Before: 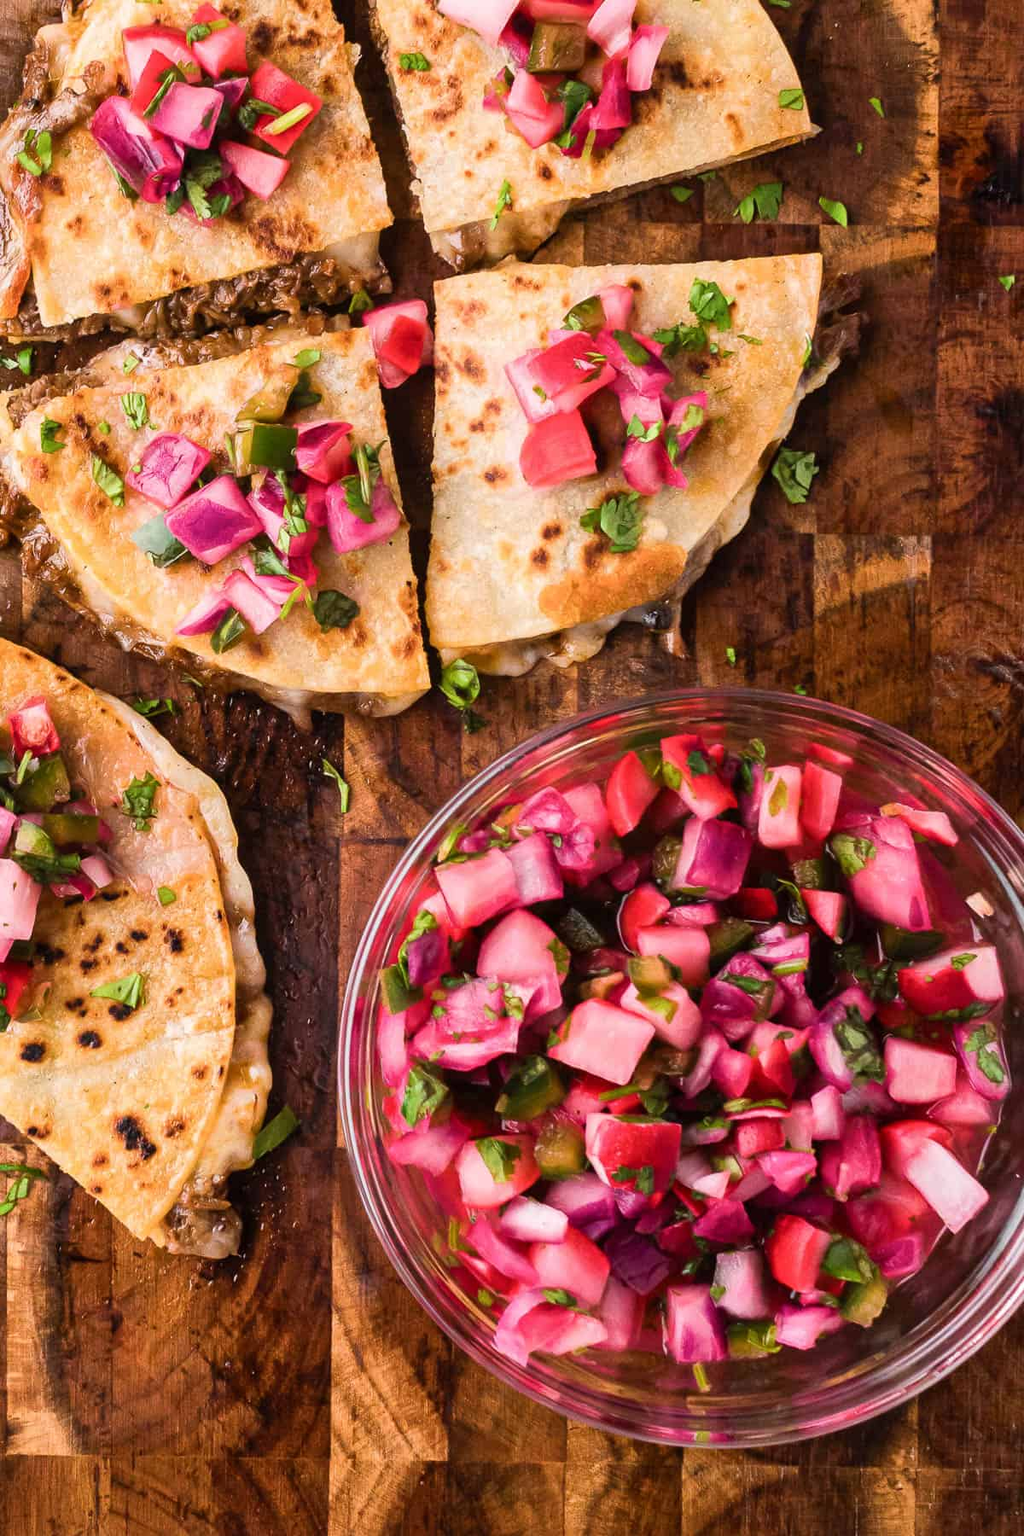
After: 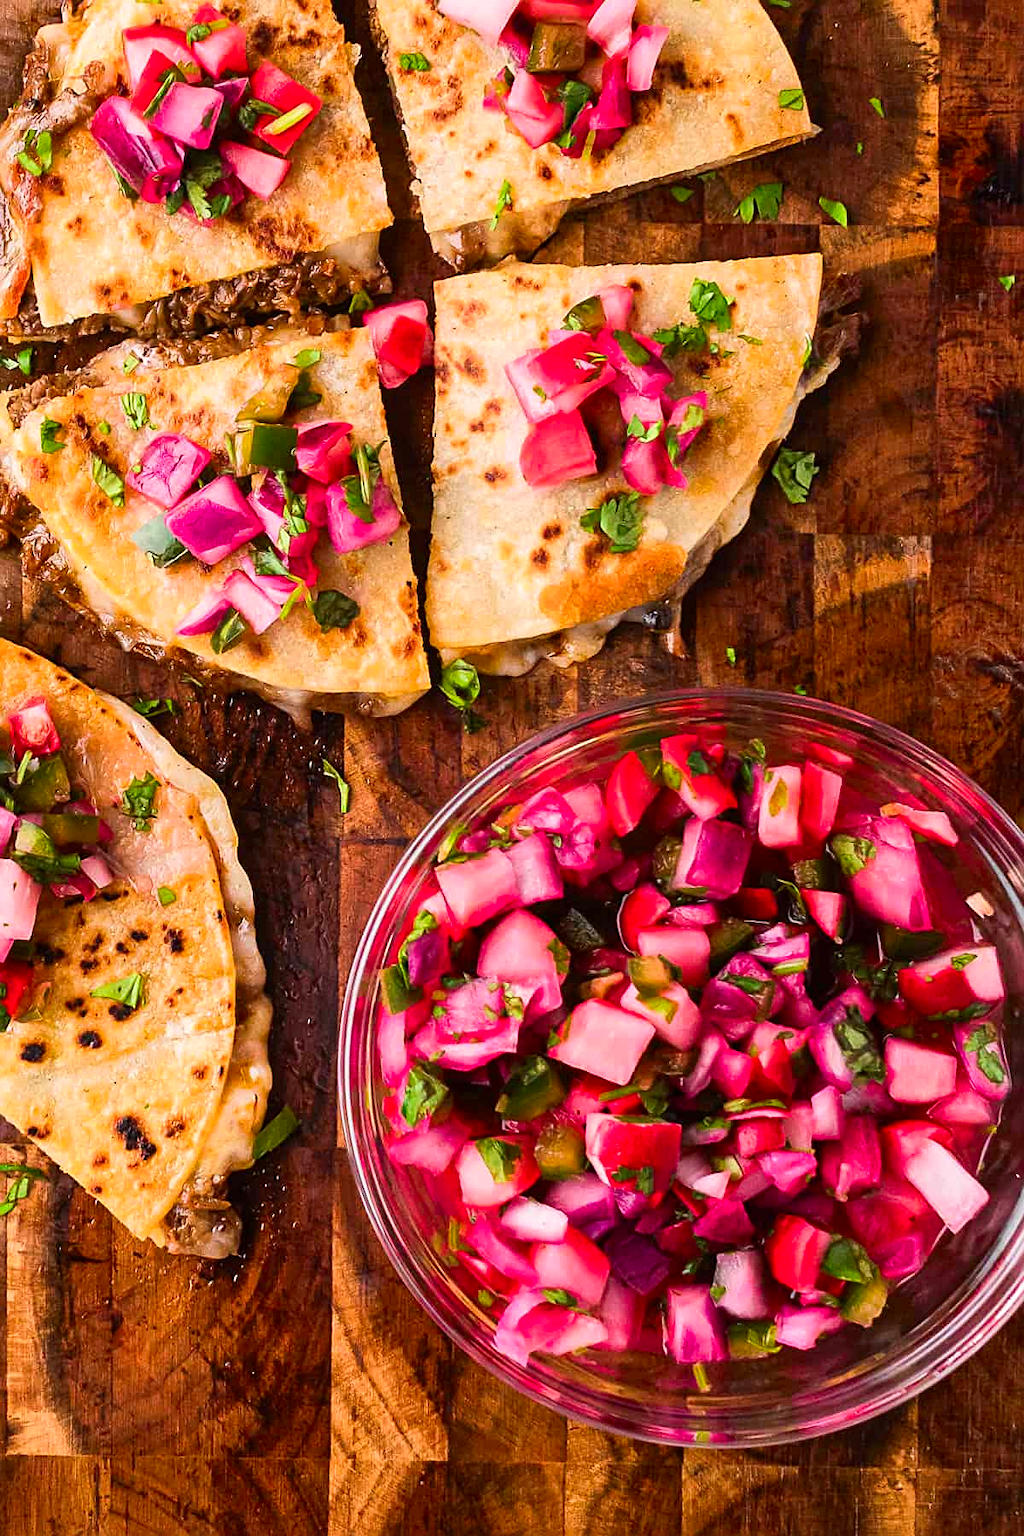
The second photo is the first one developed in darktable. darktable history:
contrast brightness saturation: contrast 0.092, saturation 0.272
sharpen: on, module defaults
